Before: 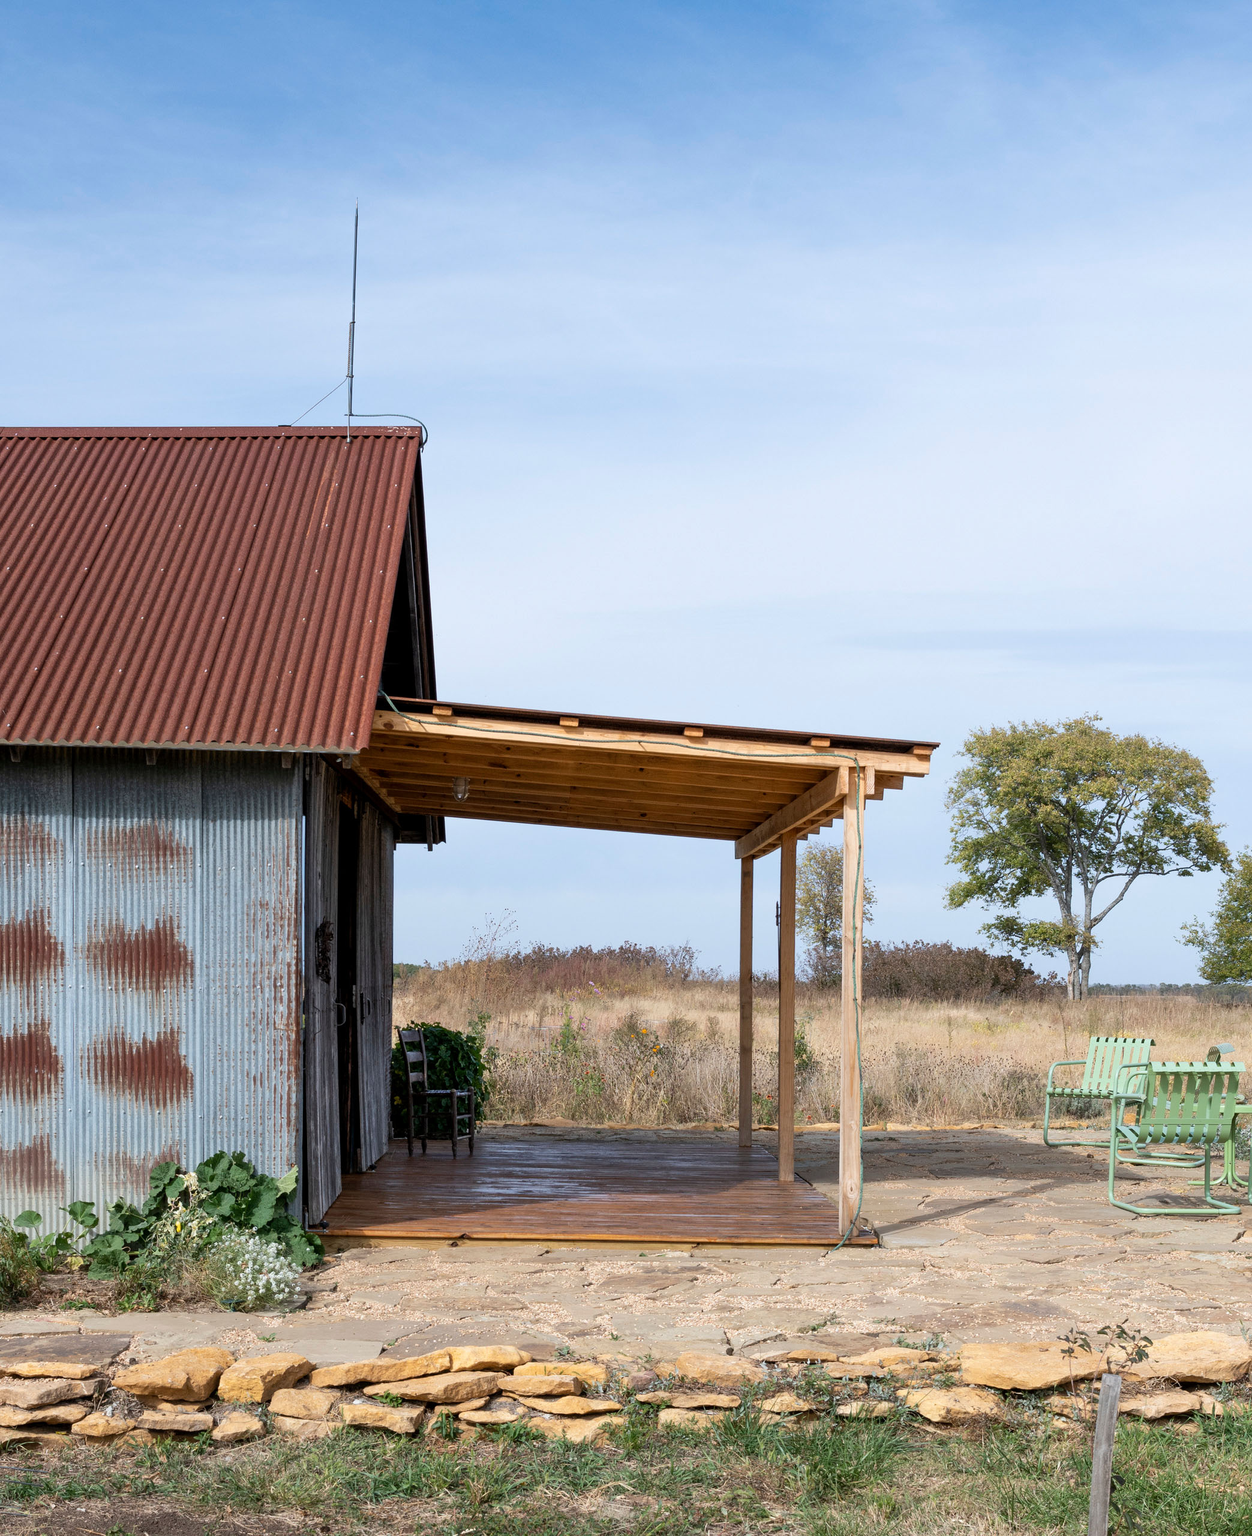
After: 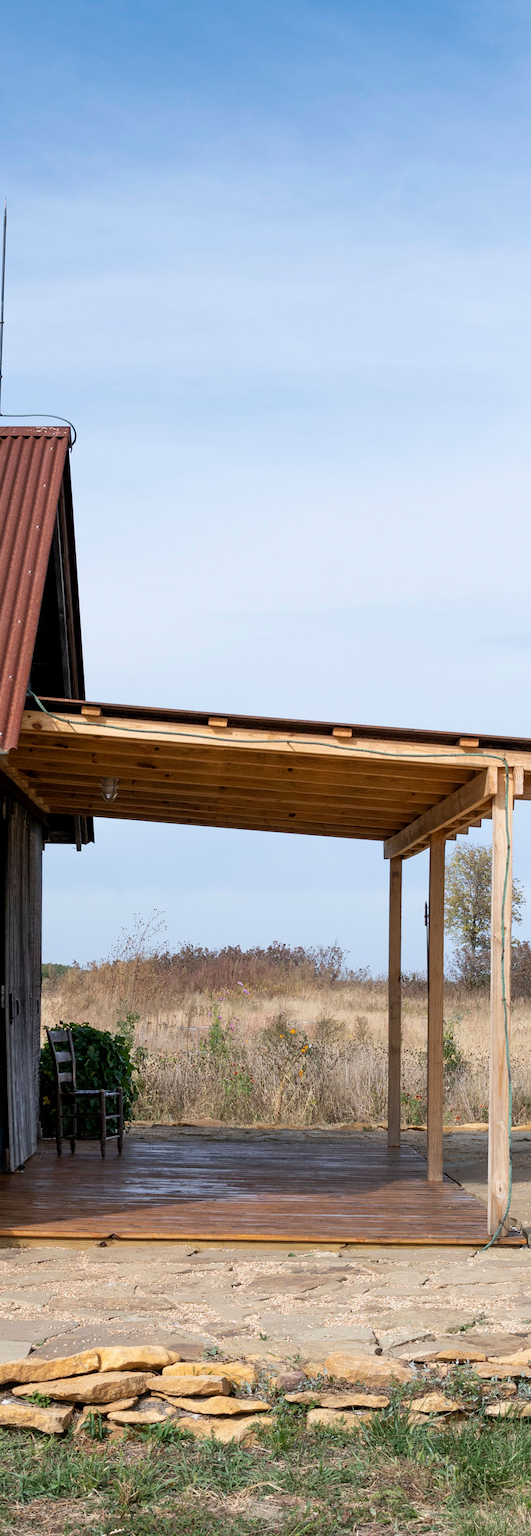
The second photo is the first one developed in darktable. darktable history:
crop: left 28.112%, right 29.43%
